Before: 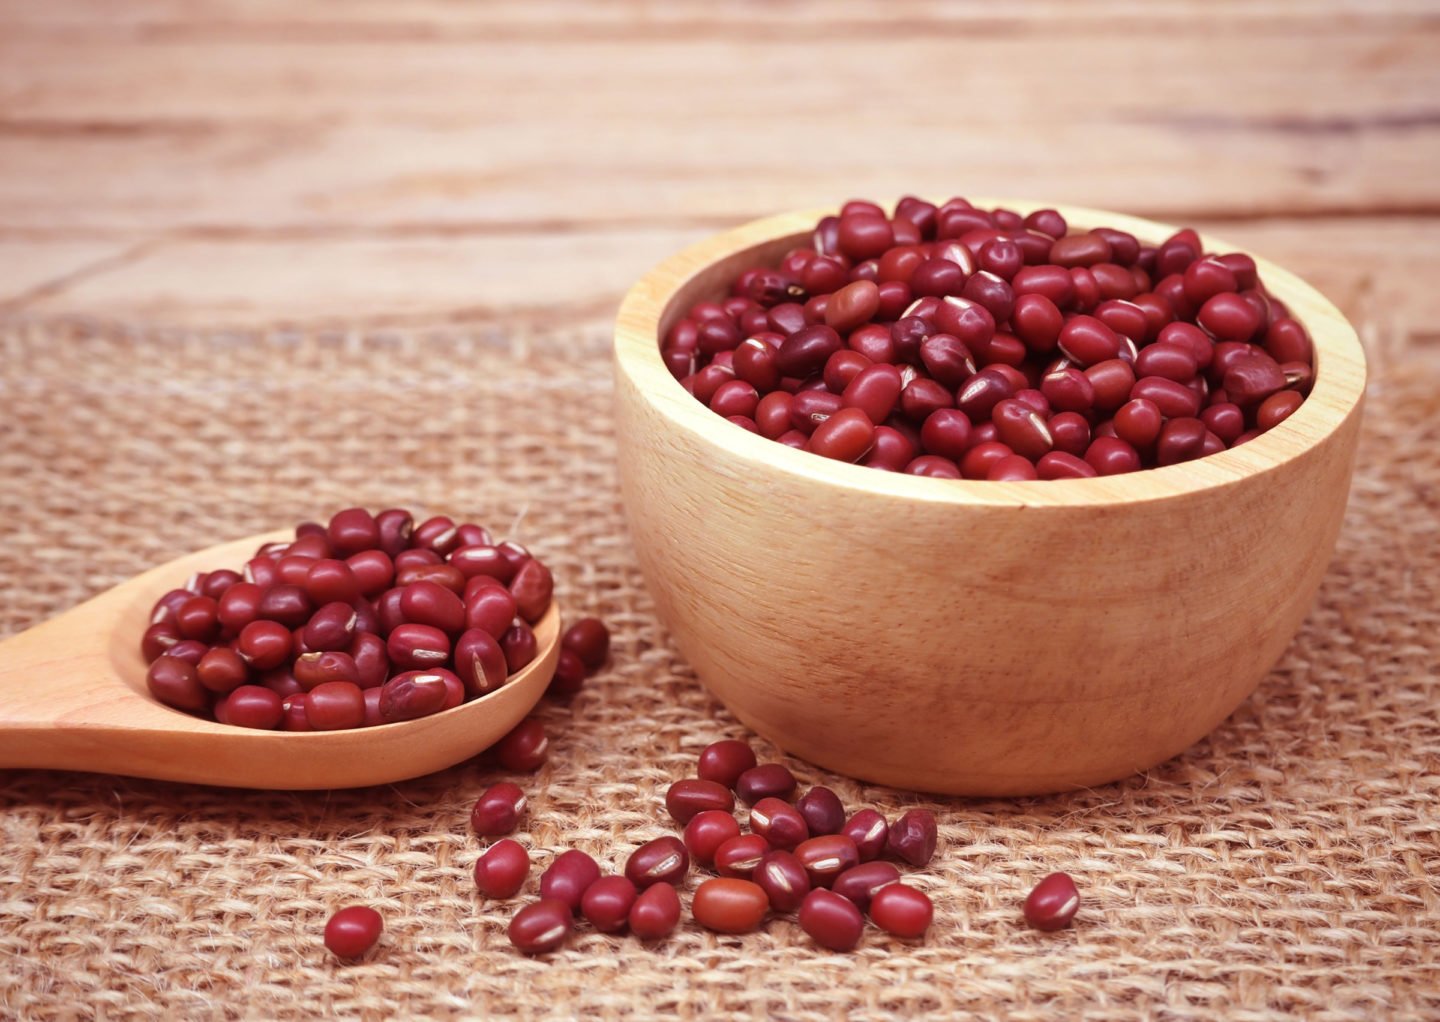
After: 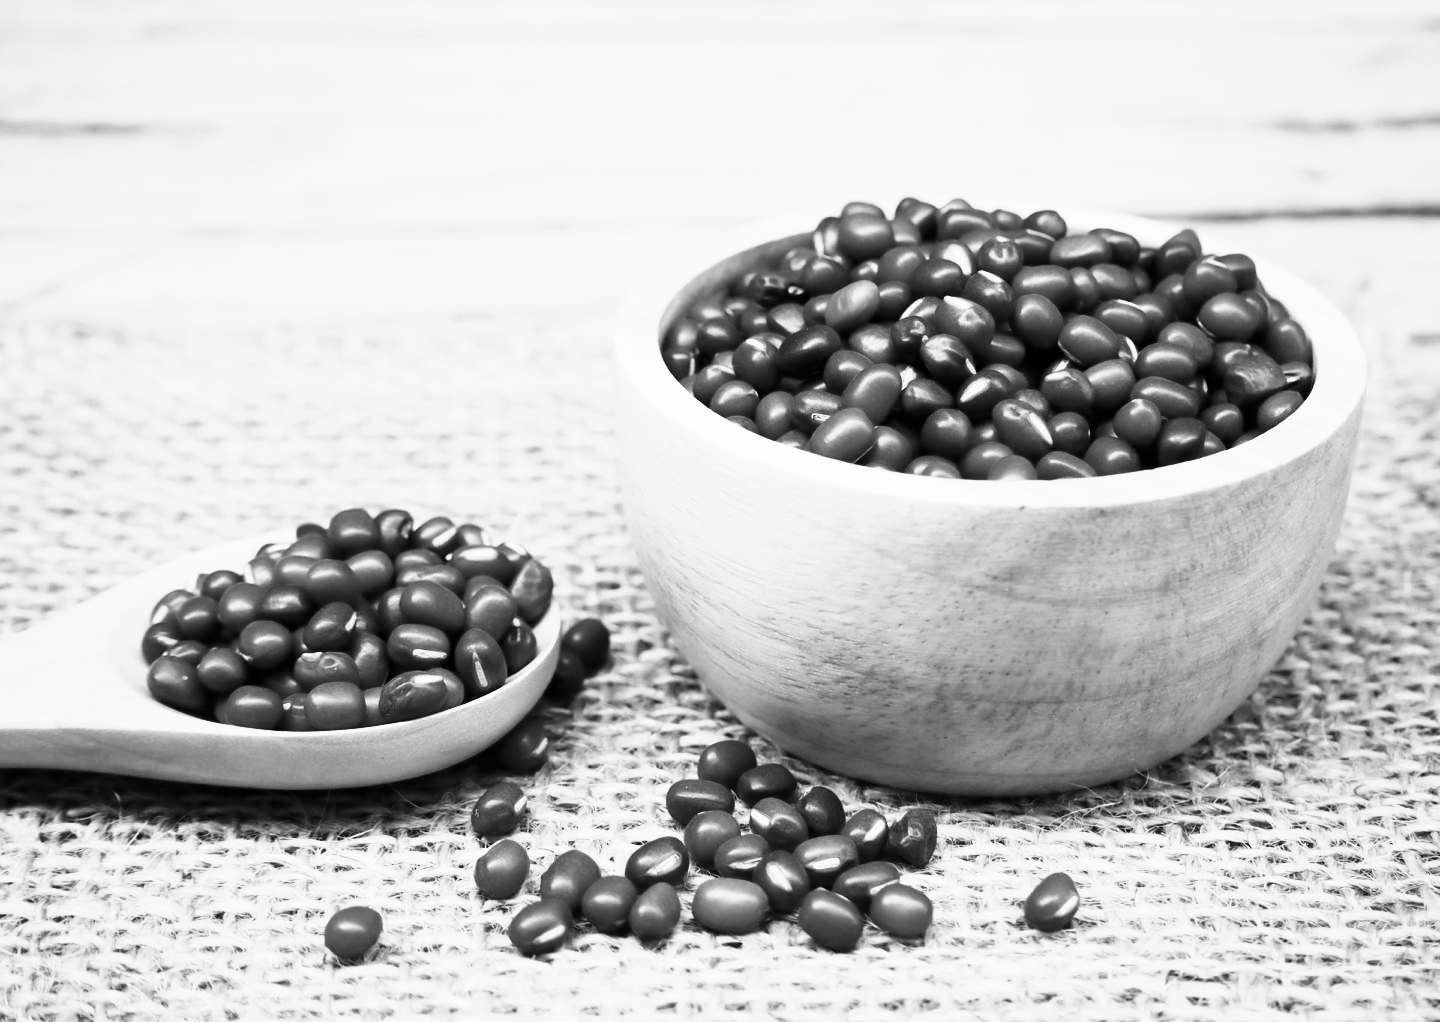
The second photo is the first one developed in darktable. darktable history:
base curve: curves: ch0 [(0, 0) (0.007, 0.004) (0.027, 0.03) (0.046, 0.07) (0.207, 0.54) (0.442, 0.872) (0.673, 0.972) (1, 1)], preserve colors none
exposure: black level correction -0.001, exposure 0.9 EV, compensate exposure bias true, compensate highlight preservation false
contrast brightness saturation: contrast -0.03, brightness -0.59, saturation -1
